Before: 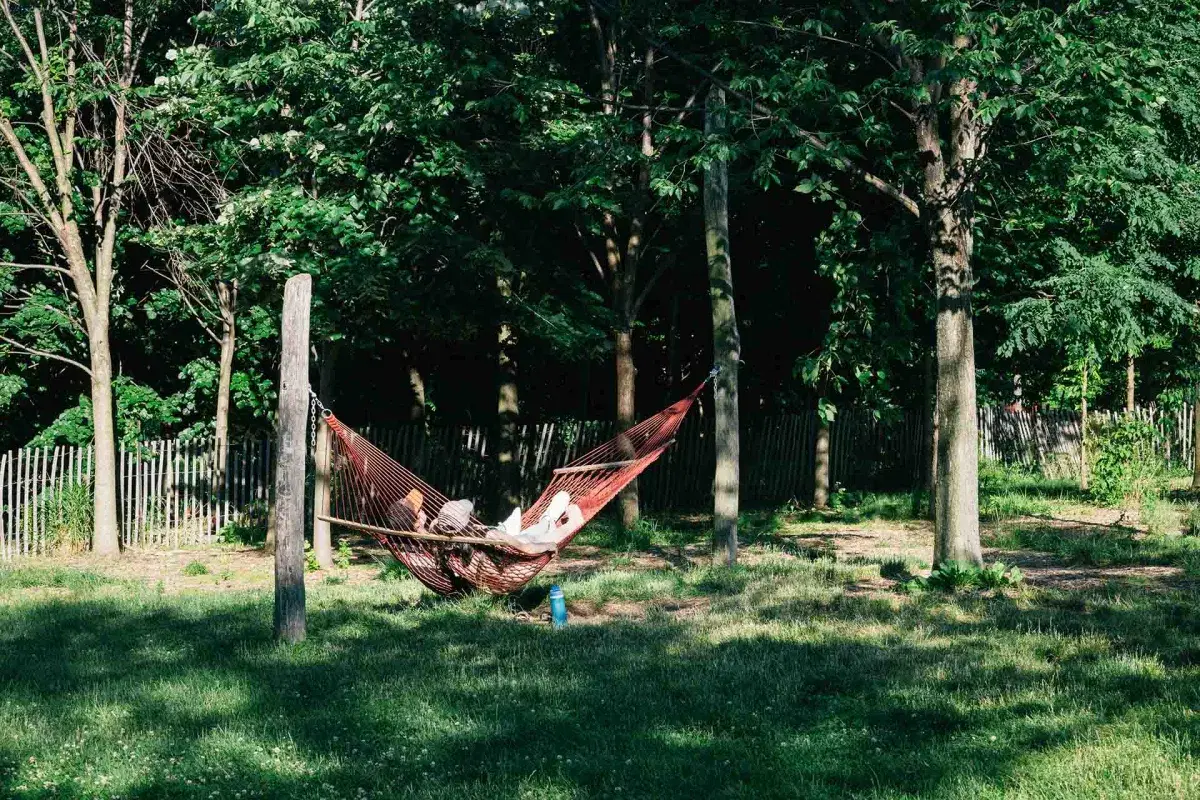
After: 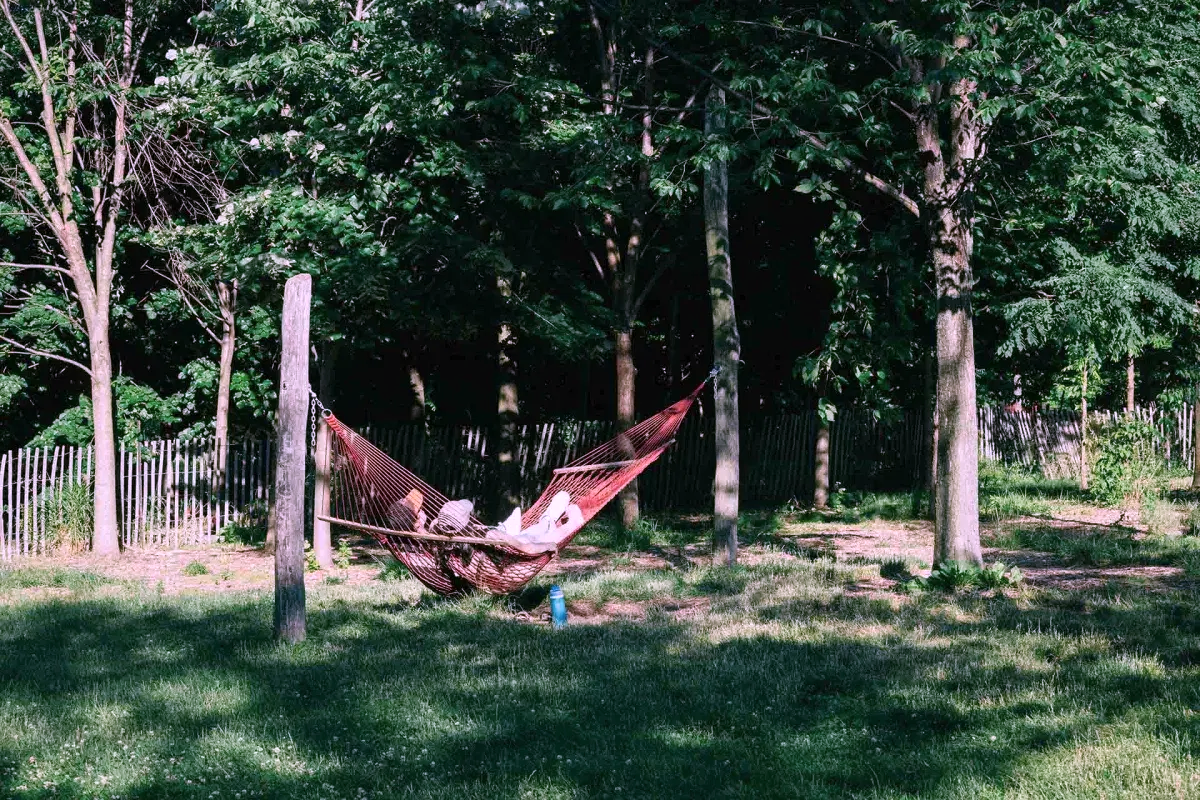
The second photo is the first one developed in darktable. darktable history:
color correction: highlights a* 15.26, highlights b* -20.01
